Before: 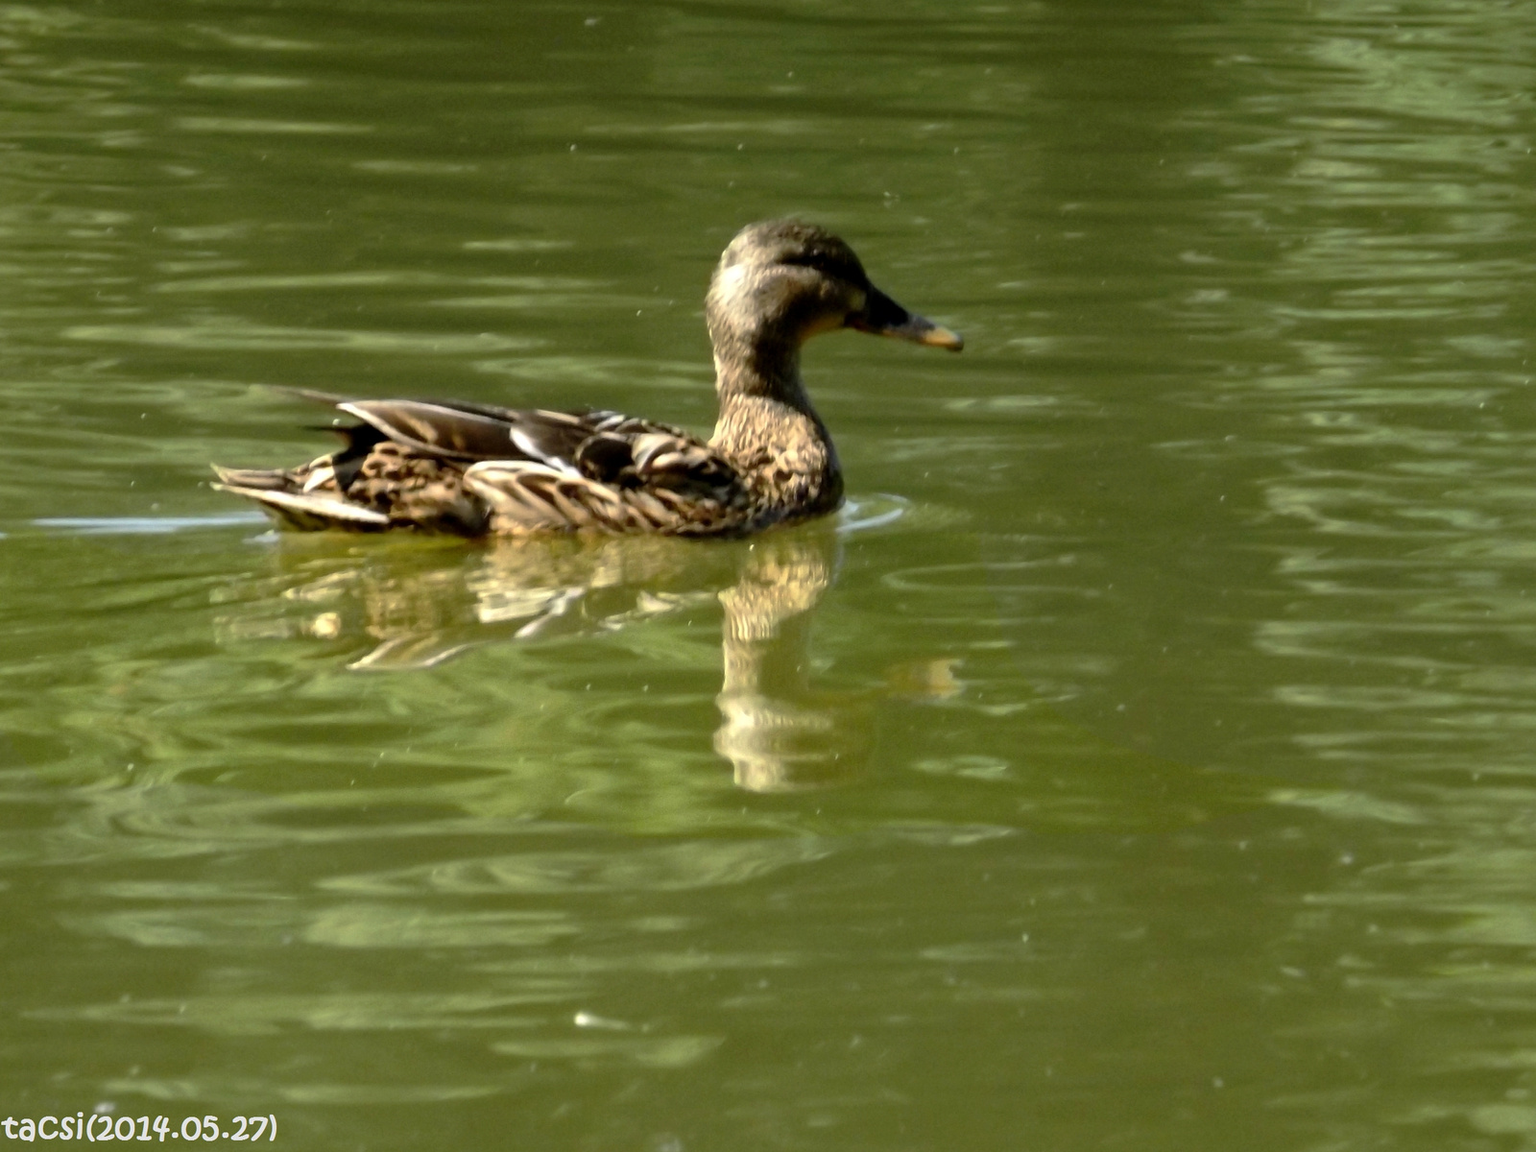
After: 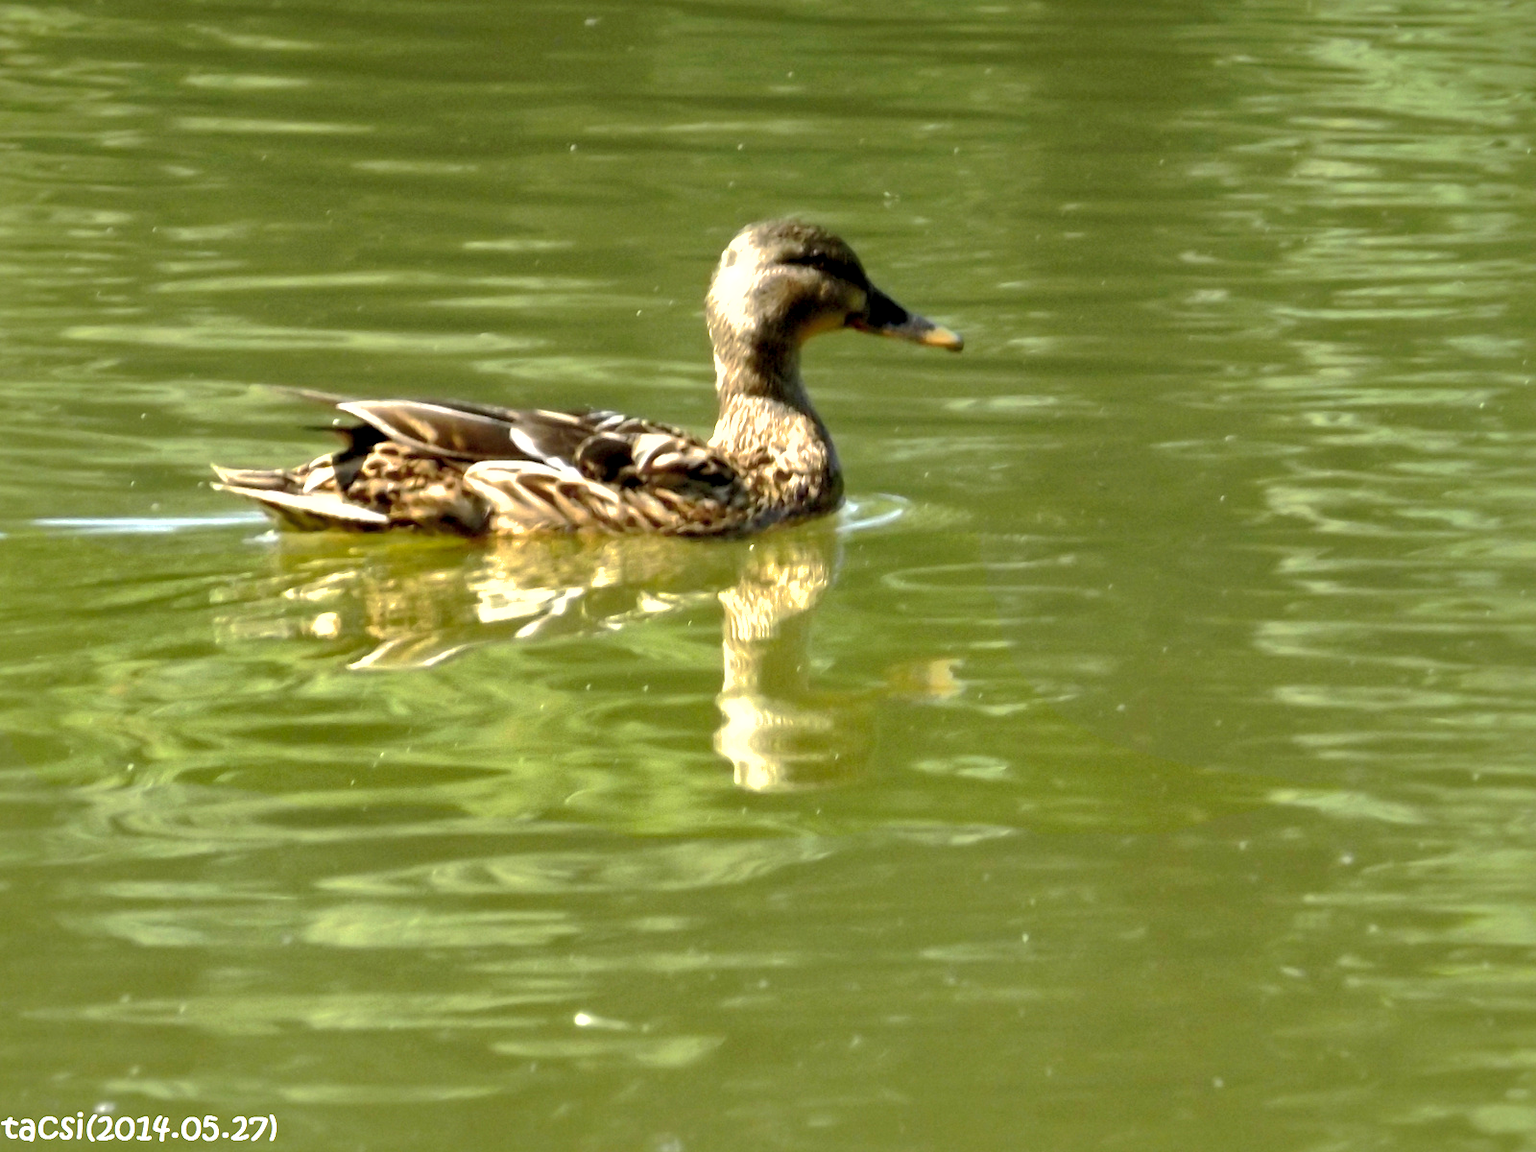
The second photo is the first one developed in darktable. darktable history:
shadows and highlights: shadows 59.51, highlights -60.11
exposure: black level correction 0.001, exposure 0.959 EV, compensate highlight preservation false
